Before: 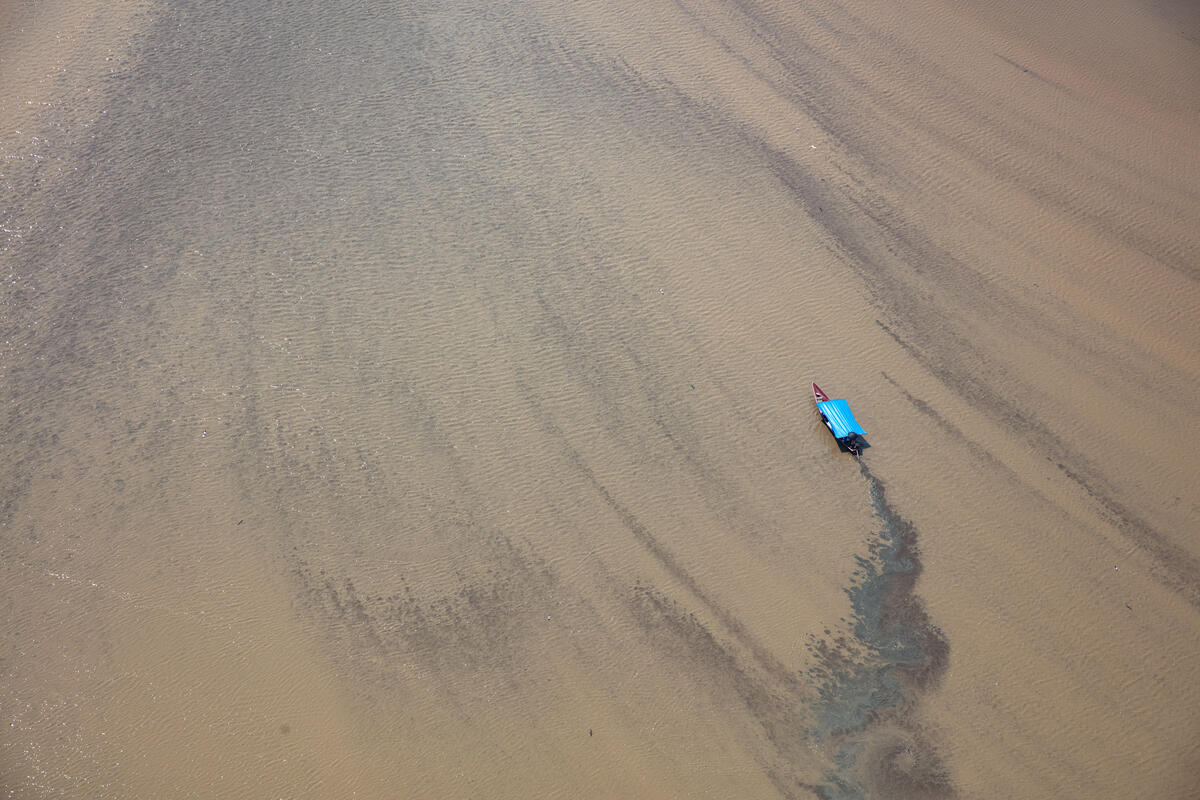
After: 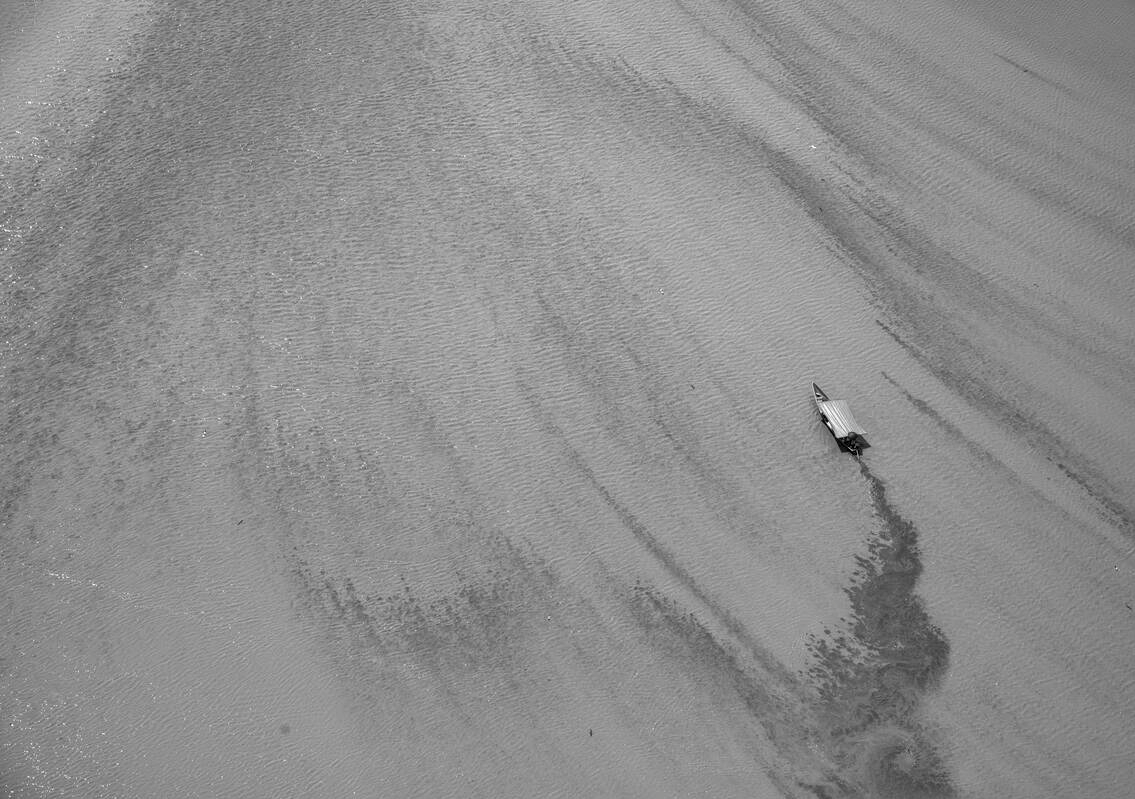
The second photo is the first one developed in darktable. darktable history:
contrast brightness saturation: saturation -0.997
local contrast: detail 130%
crop and rotate: left 0%, right 5.374%
color correction: highlights b* -0.039, saturation 1.82
